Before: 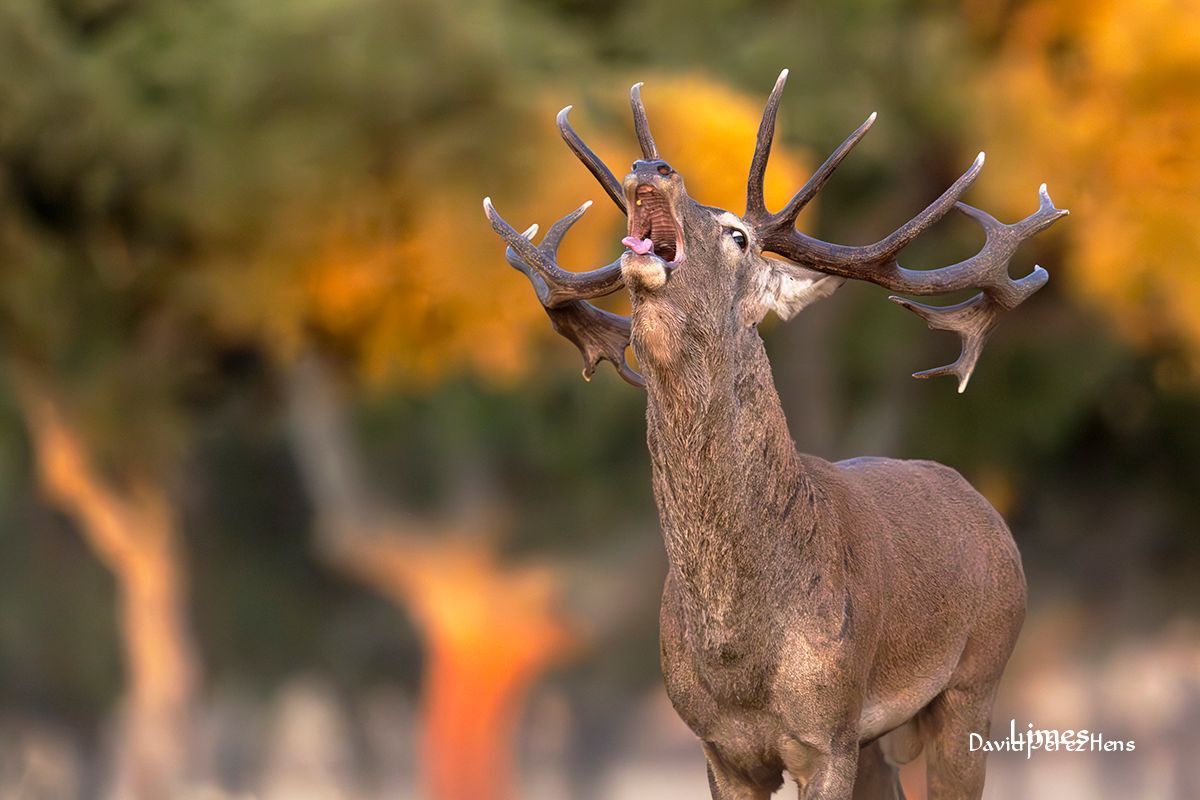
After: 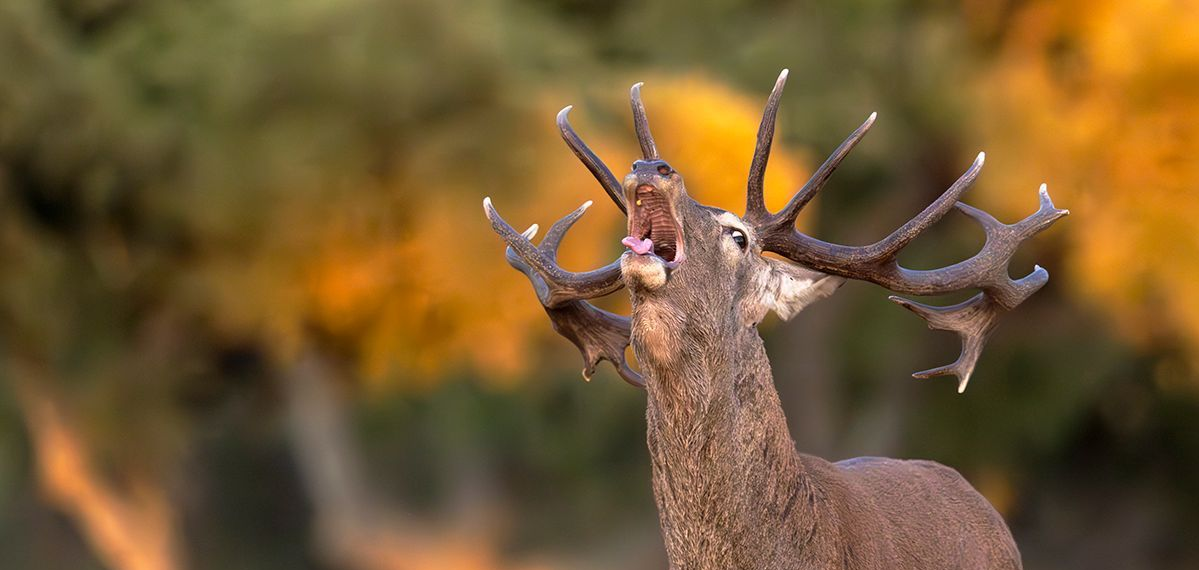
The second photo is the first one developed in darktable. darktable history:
crop: right 0%, bottom 28.749%
